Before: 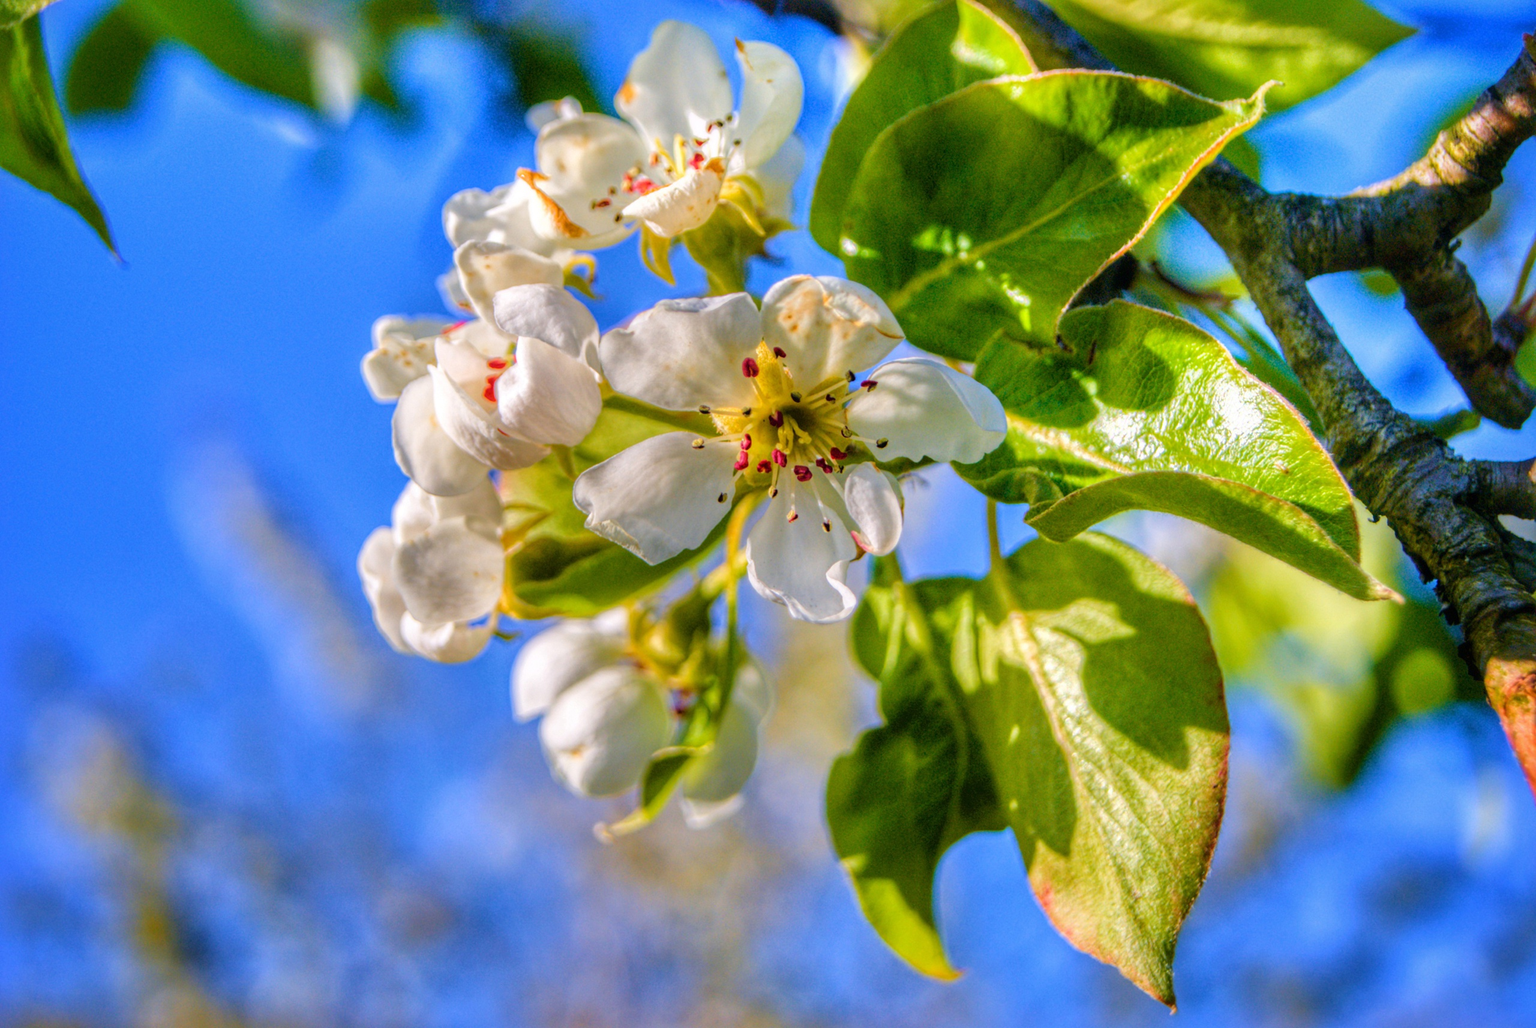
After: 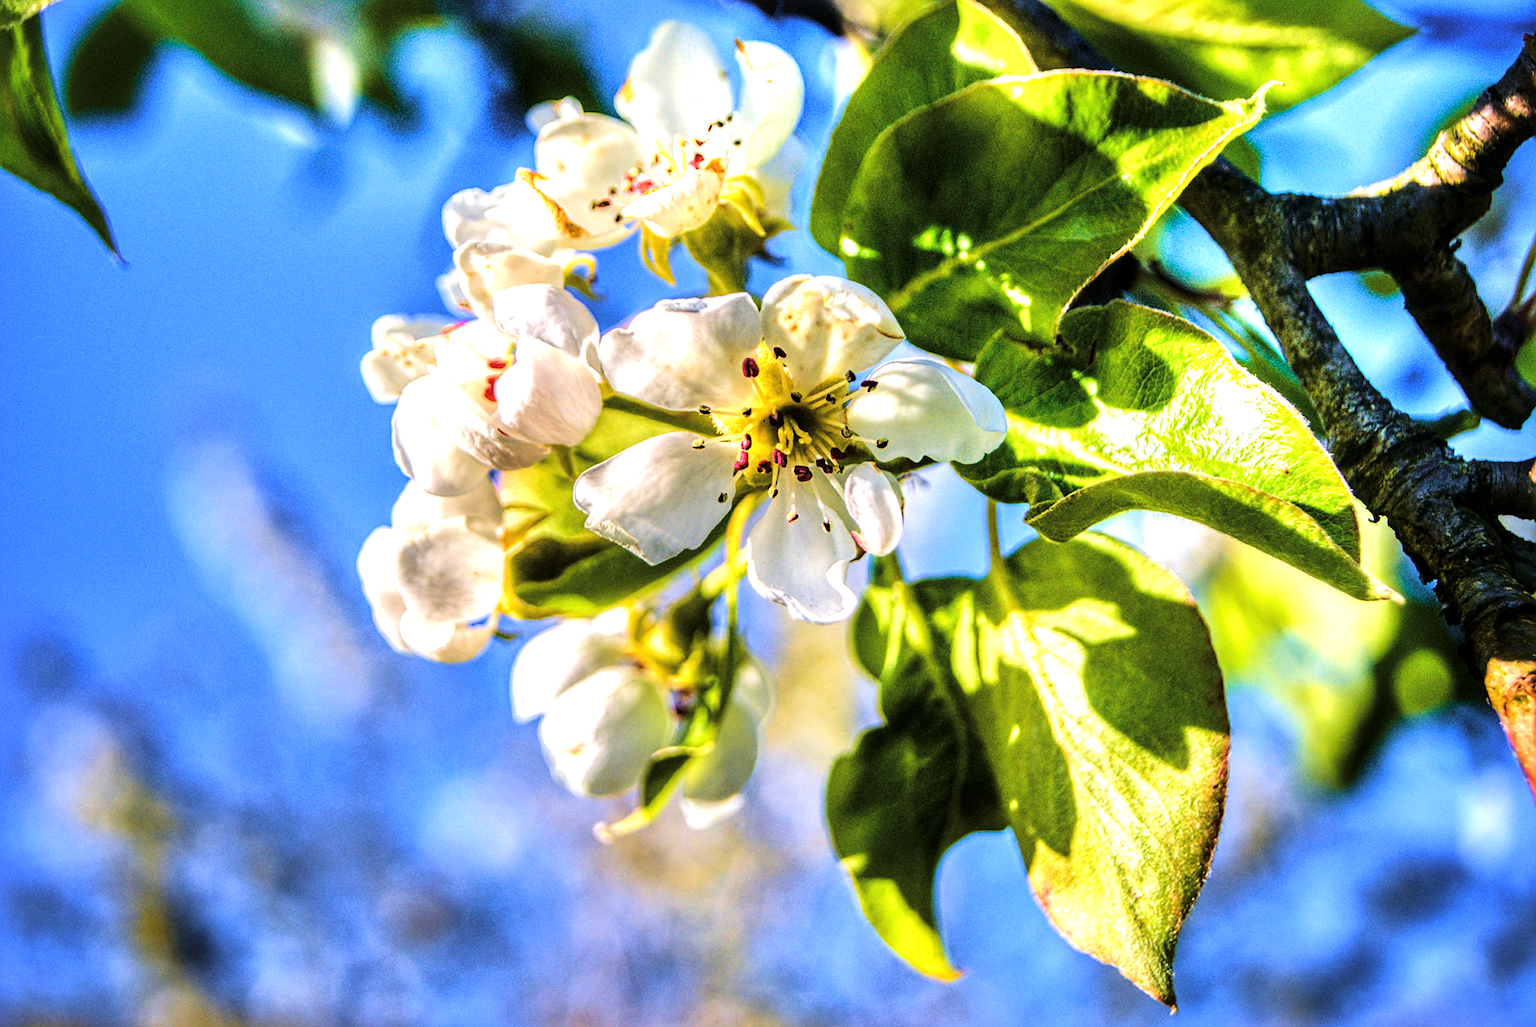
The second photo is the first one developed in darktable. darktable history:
sharpen: on, module defaults
levels: levels [0, 0.618, 1]
velvia: strength 21.88%
tone curve: curves: ch0 [(0, 0) (0.055, 0.031) (0.282, 0.215) (0.729, 0.785) (1, 1)], color space Lab, linked channels, preserve colors none
exposure: black level correction 0, exposure 0.95 EV, compensate exposure bias true, compensate highlight preservation false
